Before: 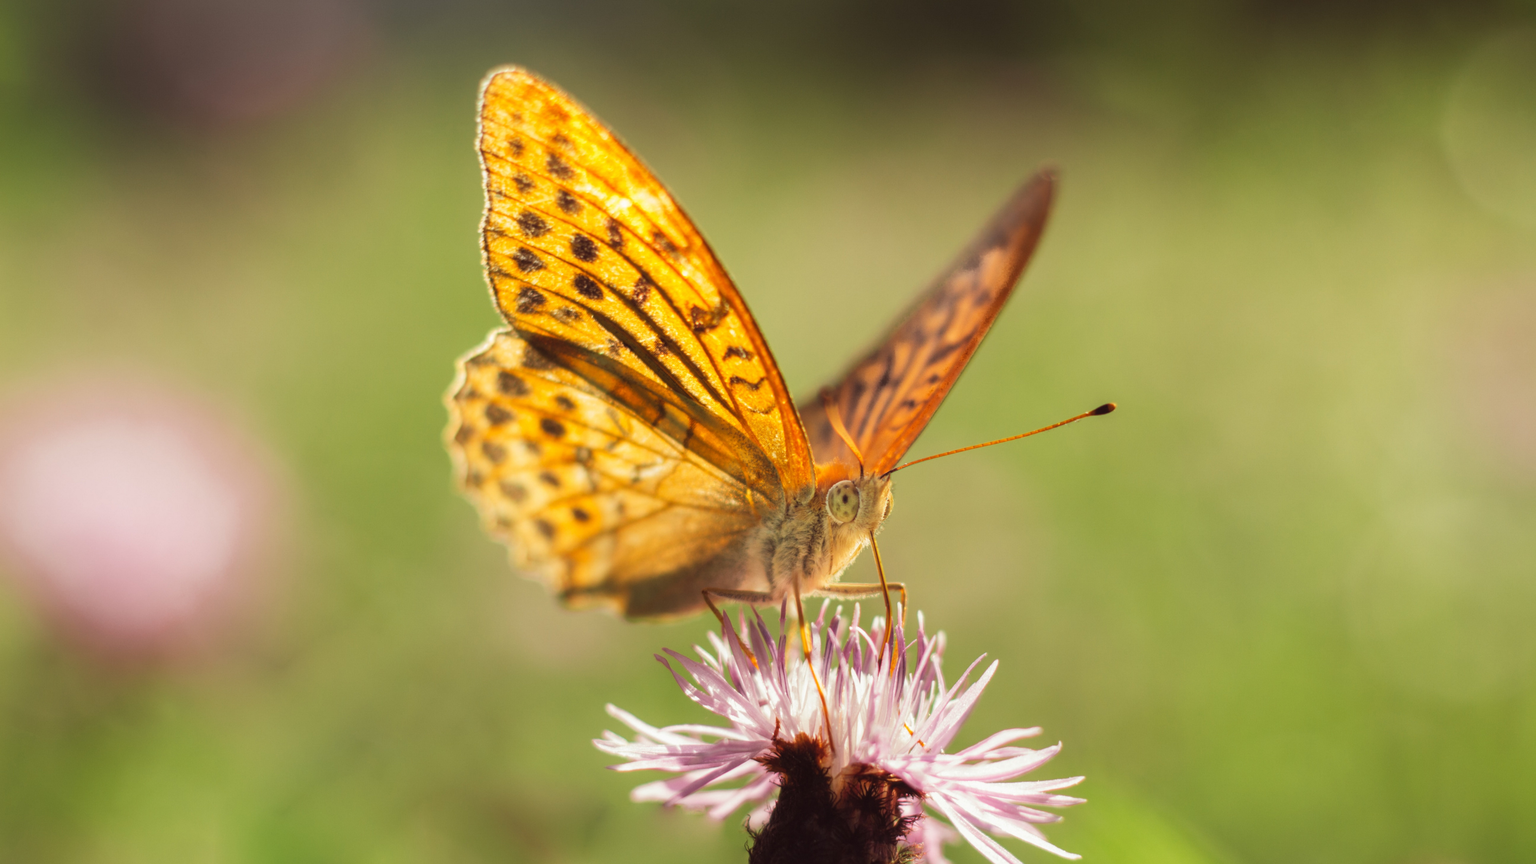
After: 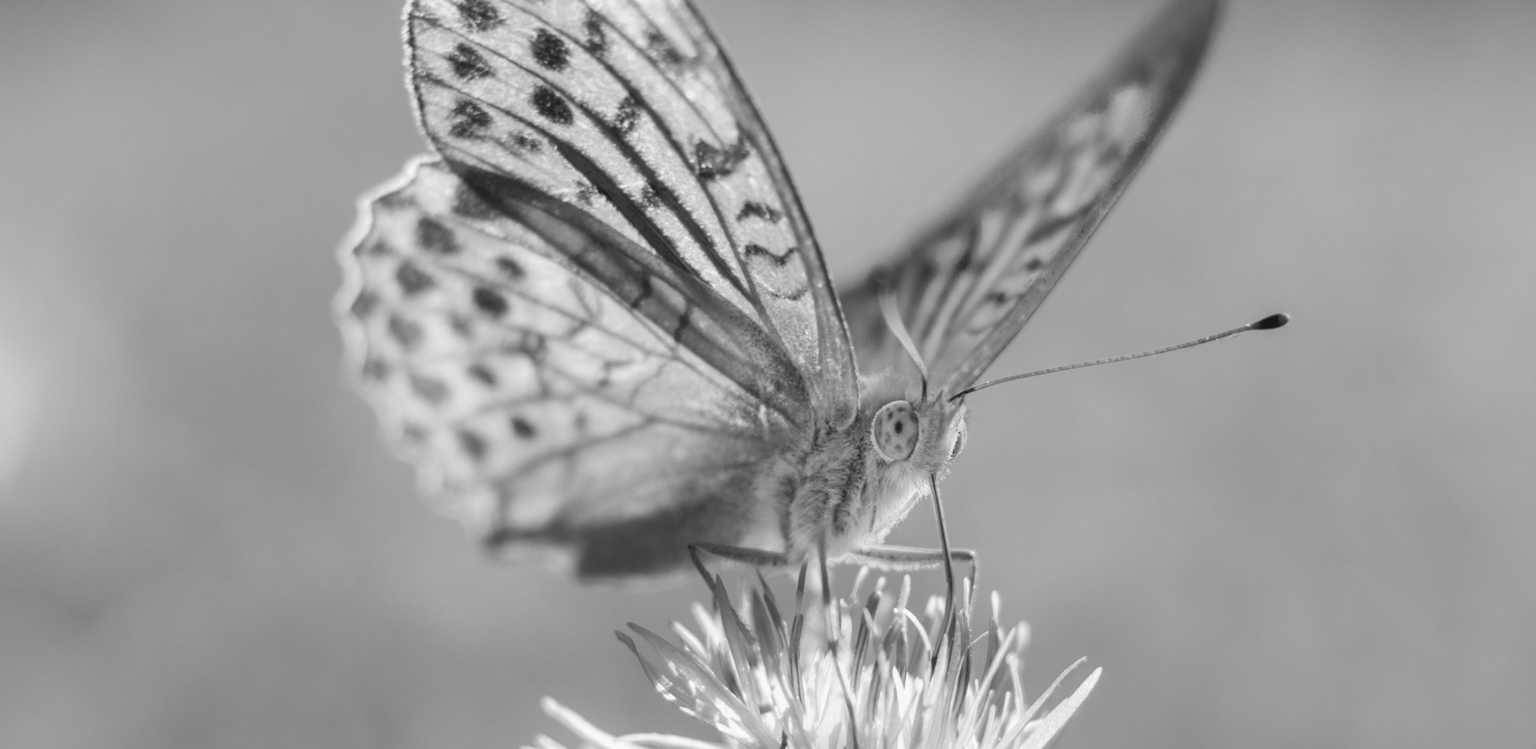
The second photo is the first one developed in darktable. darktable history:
white balance: red 1, blue 1
monochrome: on, module defaults
crop and rotate: angle -3.37°, left 9.79%, top 20.73%, right 12.42%, bottom 11.82%
